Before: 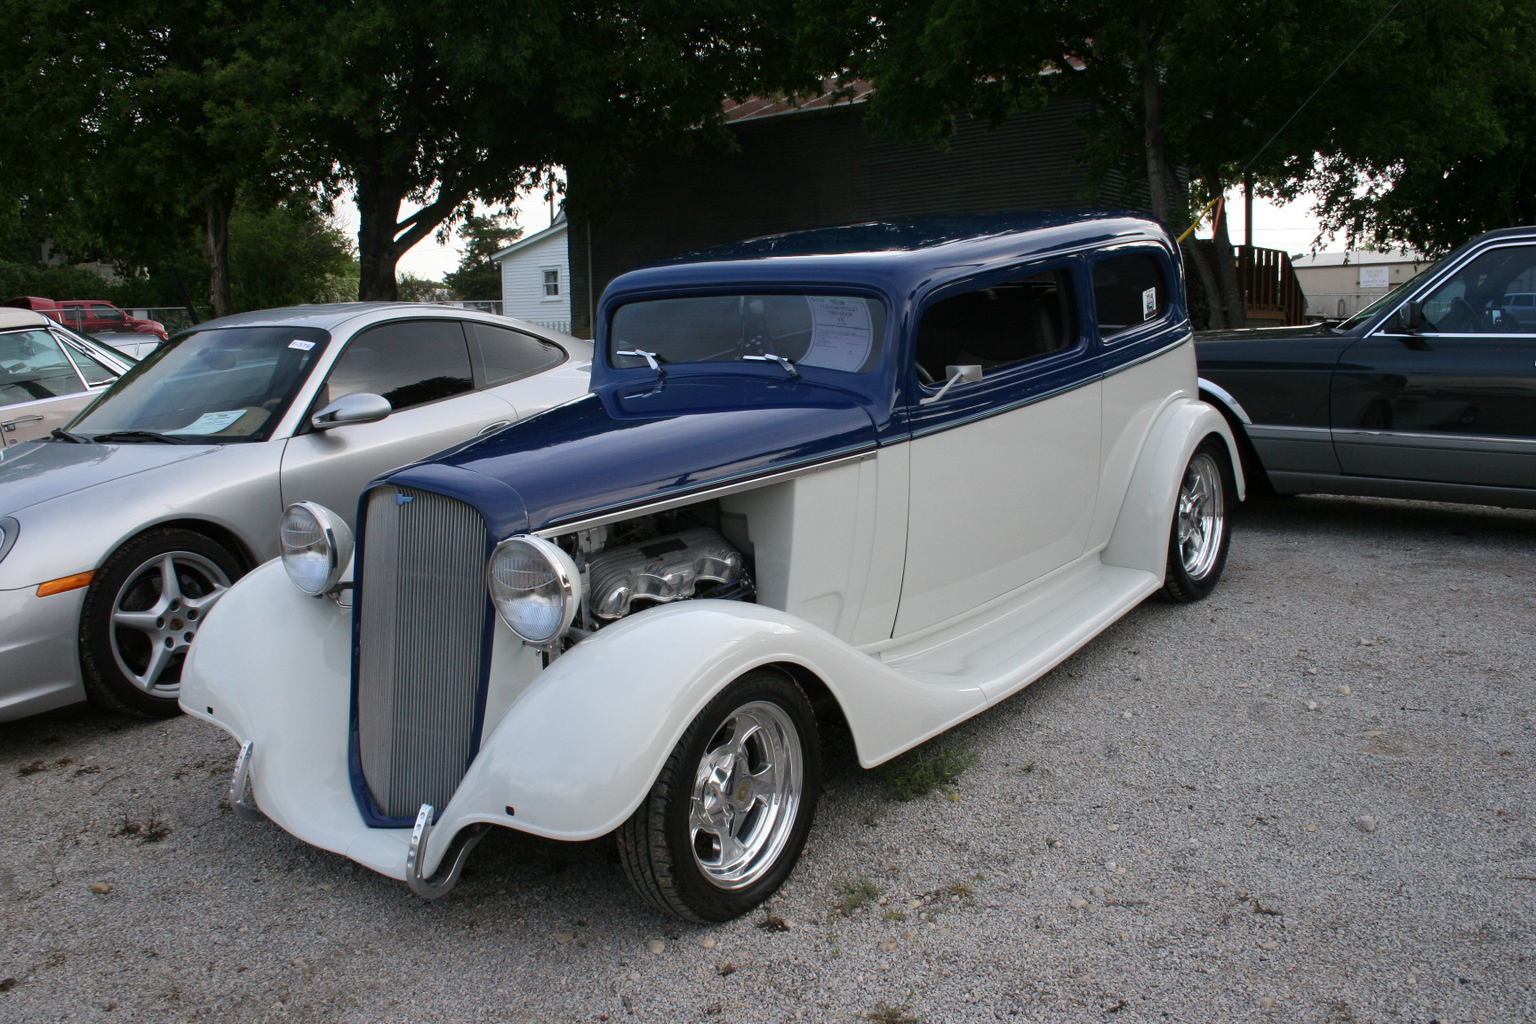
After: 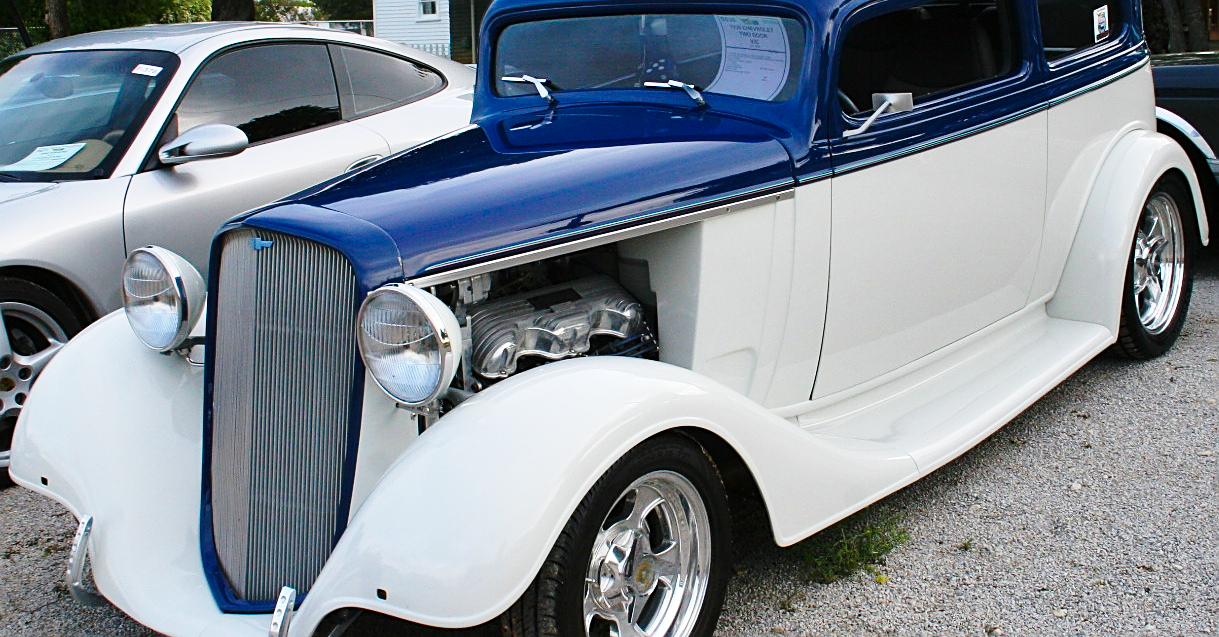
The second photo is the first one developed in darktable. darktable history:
base curve: curves: ch0 [(0, 0) (0.028, 0.03) (0.121, 0.232) (0.46, 0.748) (0.859, 0.968) (1, 1)], preserve colors none
color balance rgb: perceptual saturation grading › global saturation 25%, global vibrance 20%
crop: left 11.123%, top 27.61%, right 18.3%, bottom 17.034%
sharpen: on, module defaults
shadows and highlights: shadows 22.7, highlights -48.71, soften with gaussian
